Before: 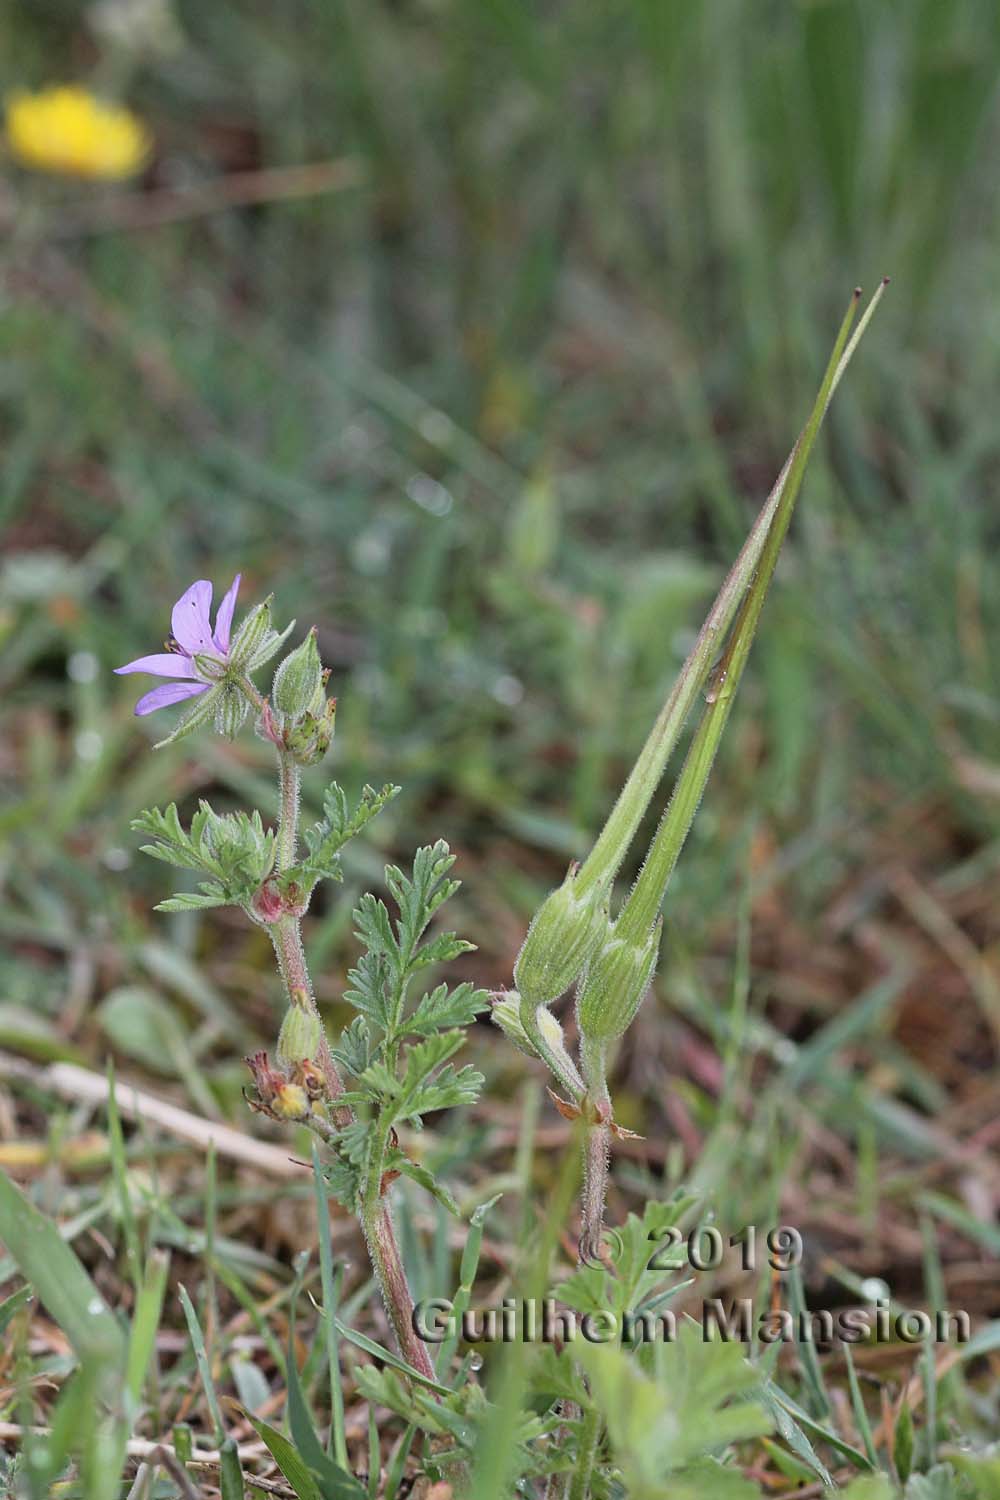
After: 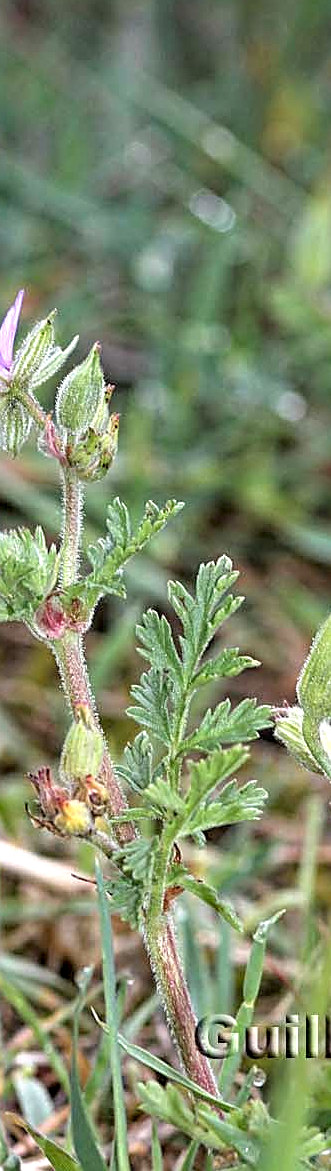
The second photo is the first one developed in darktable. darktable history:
sharpen: on, module defaults
haze removal: compatibility mode true, adaptive false
local contrast: on, module defaults
crop and rotate: left 21.715%, top 18.936%, right 45.163%, bottom 2.965%
tone equalizer: -8 EV -0.752 EV, -7 EV -0.67 EV, -6 EV -0.607 EV, -5 EV -0.407 EV, -3 EV 0.375 EV, -2 EV 0.6 EV, -1 EV 0.677 EV, +0 EV 0.726 EV
